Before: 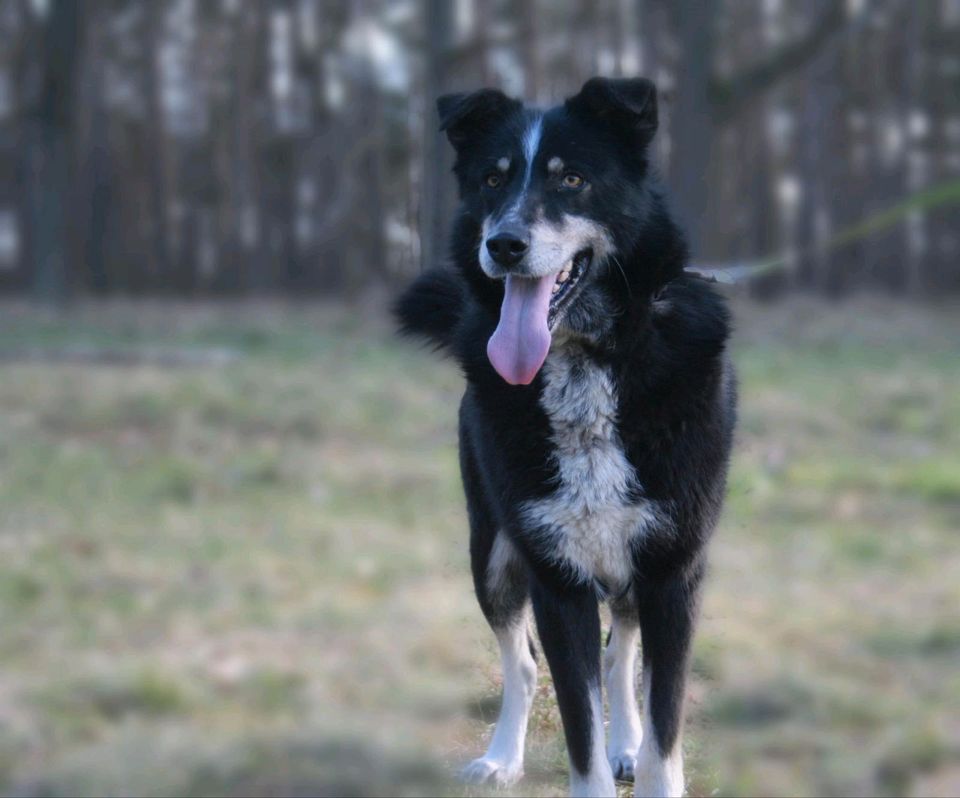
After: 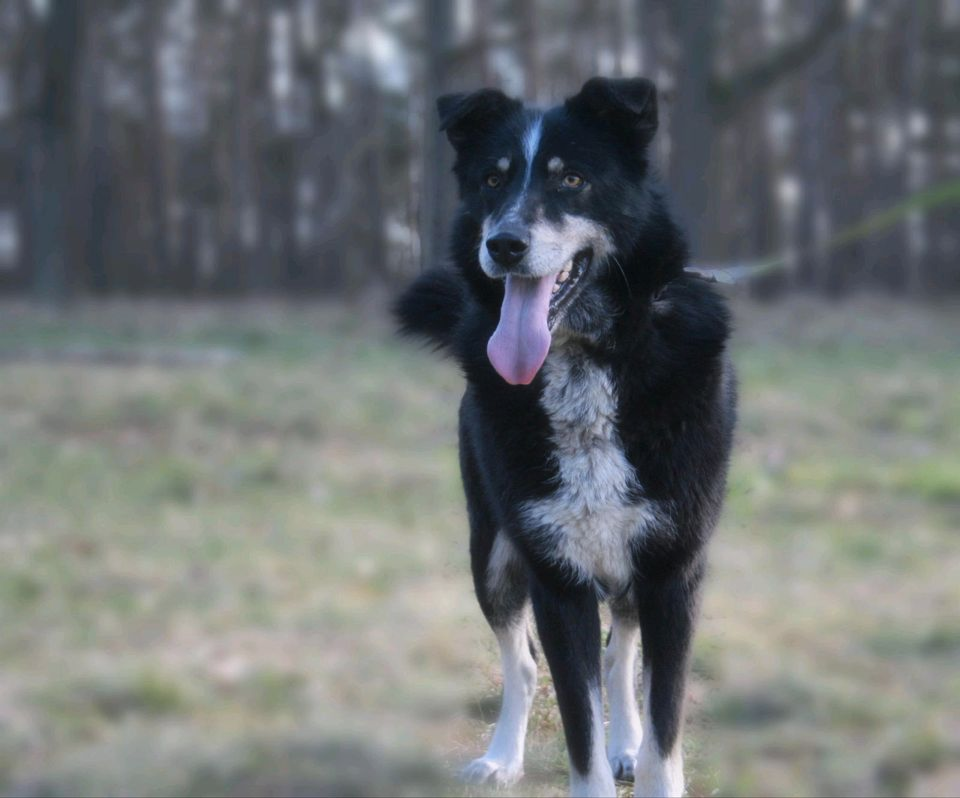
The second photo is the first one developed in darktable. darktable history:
haze removal: strength -0.094, compatibility mode true, adaptive false
